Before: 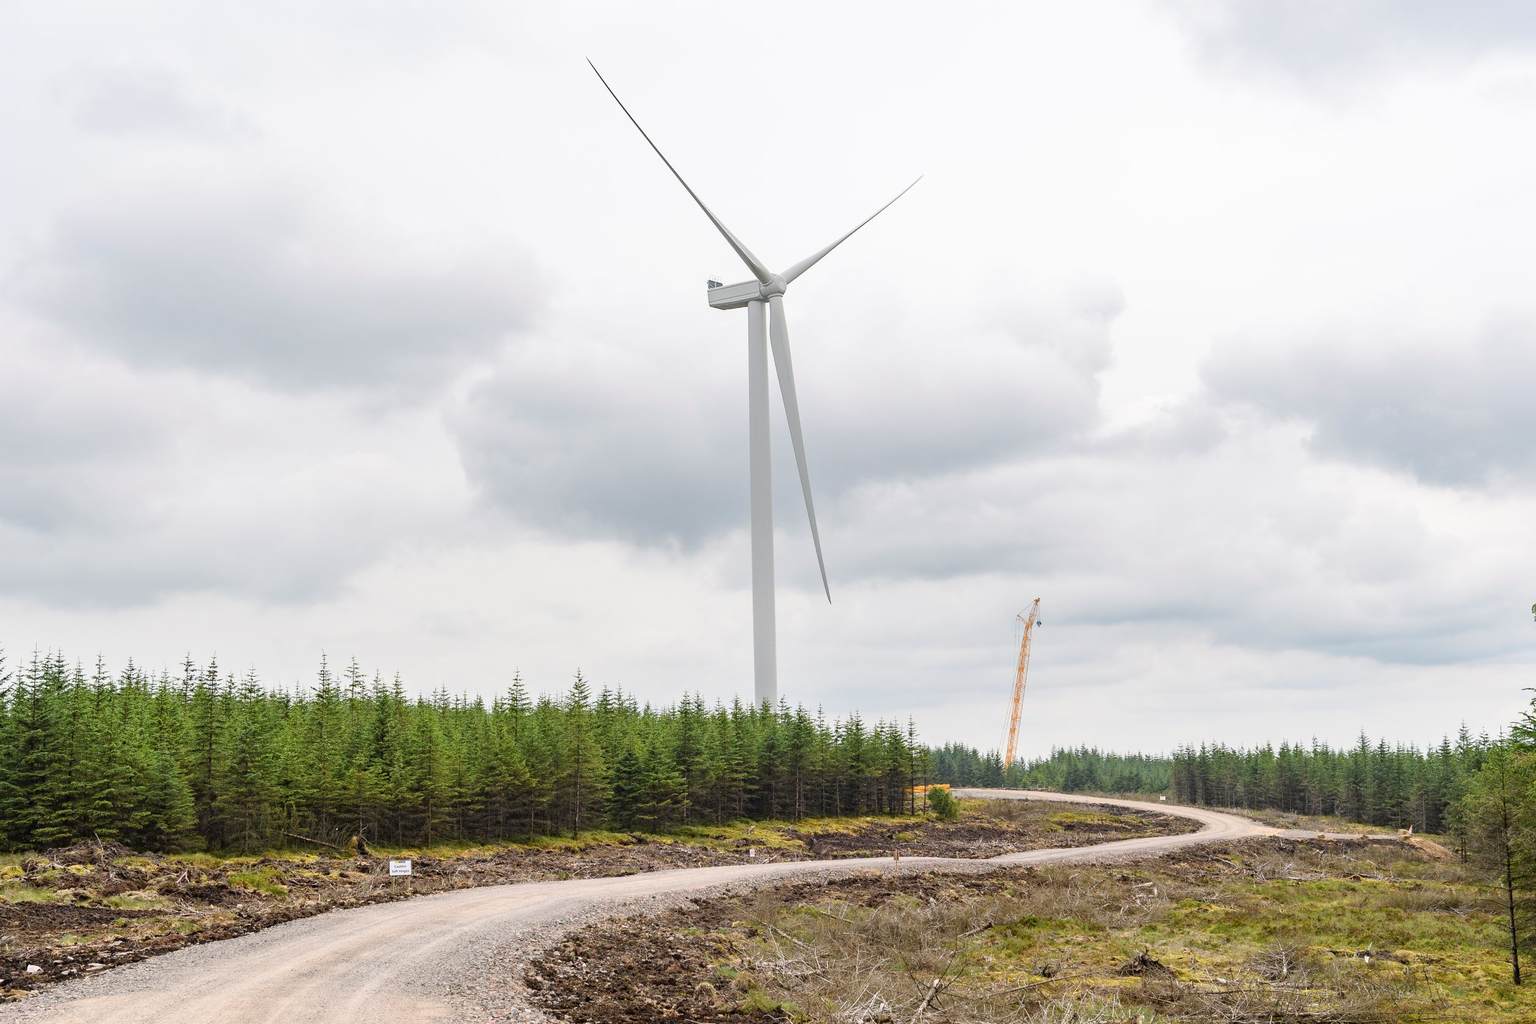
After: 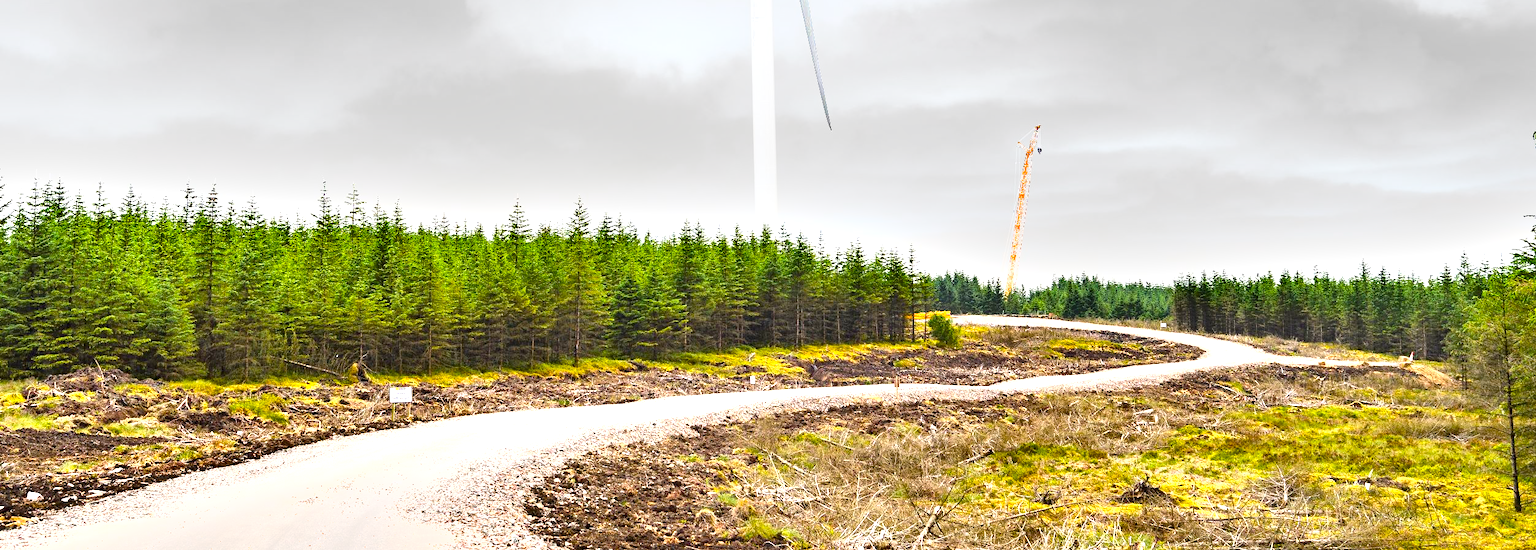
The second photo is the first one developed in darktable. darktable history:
crop and rotate: top 46.237%
shadows and highlights: shadows 53, soften with gaussian
color balance rgb: perceptual saturation grading › global saturation 30%, global vibrance 20%
exposure: black level correction 0, exposure 1.3 EV, compensate exposure bias true, compensate highlight preservation false
local contrast: mode bilateral grid, contrast 20, coarseness 50, detail 120%, midtone range 0.2
